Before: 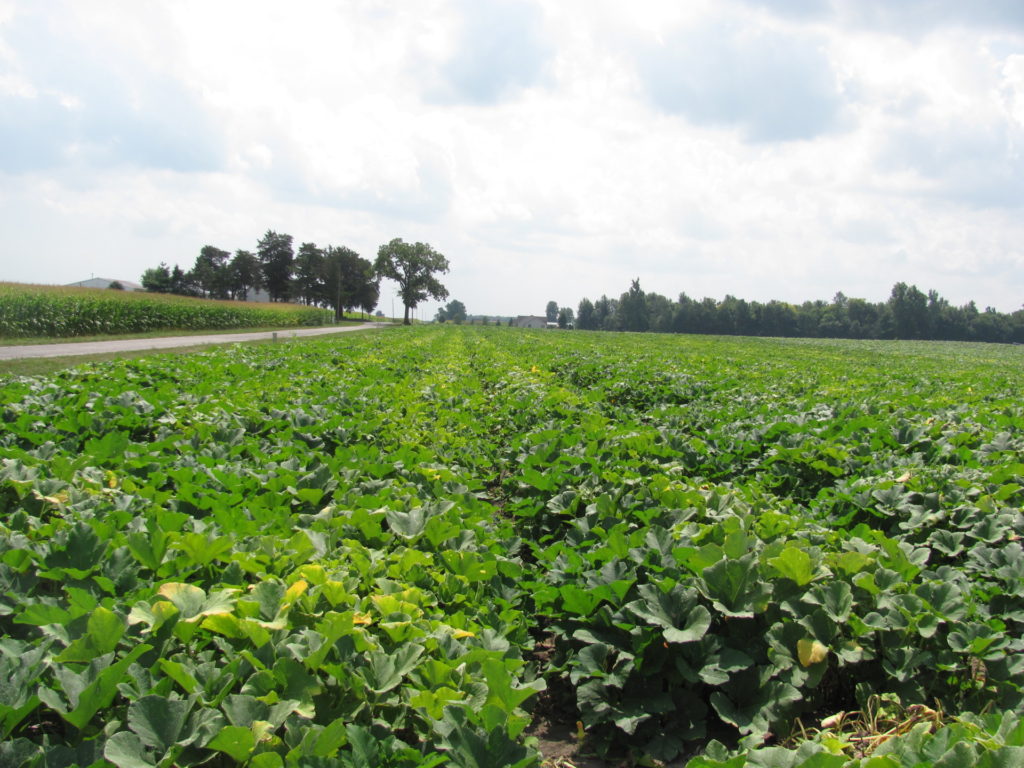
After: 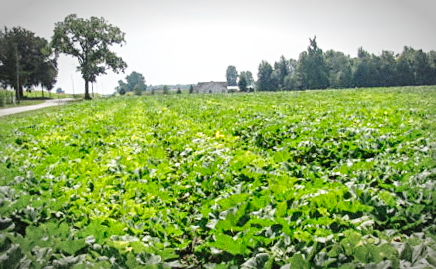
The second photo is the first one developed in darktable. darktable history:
base curve: curves: ch0 [(0, 0) (0.028, 0.03) (0.121, 0.232) (0.46, 0.748) (0.859, 0.968) (1, 1)], preserve colors none
crop: left 31.751%, top 32.172%, right 27.8%, bottom 35.83%
sharpen: on, module defaults
grain: on, module defaults
local contrast: on, module defaults
vignetting: automatic ratio true
rotate and perspective: rotation -4.25°, automatic cropping off
